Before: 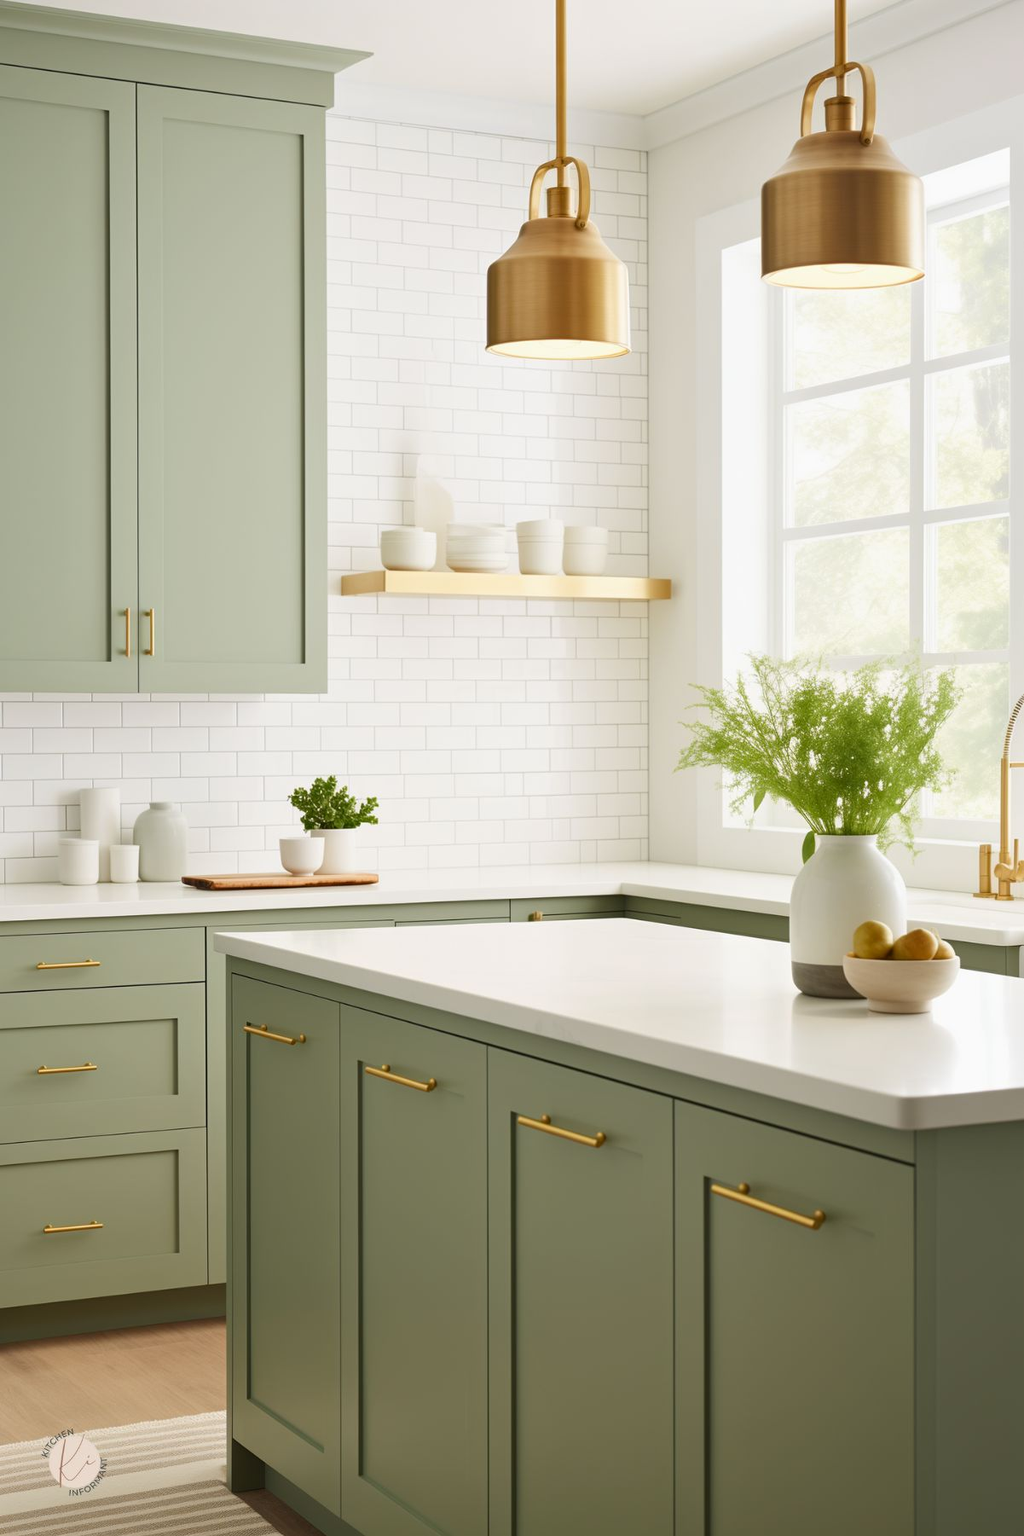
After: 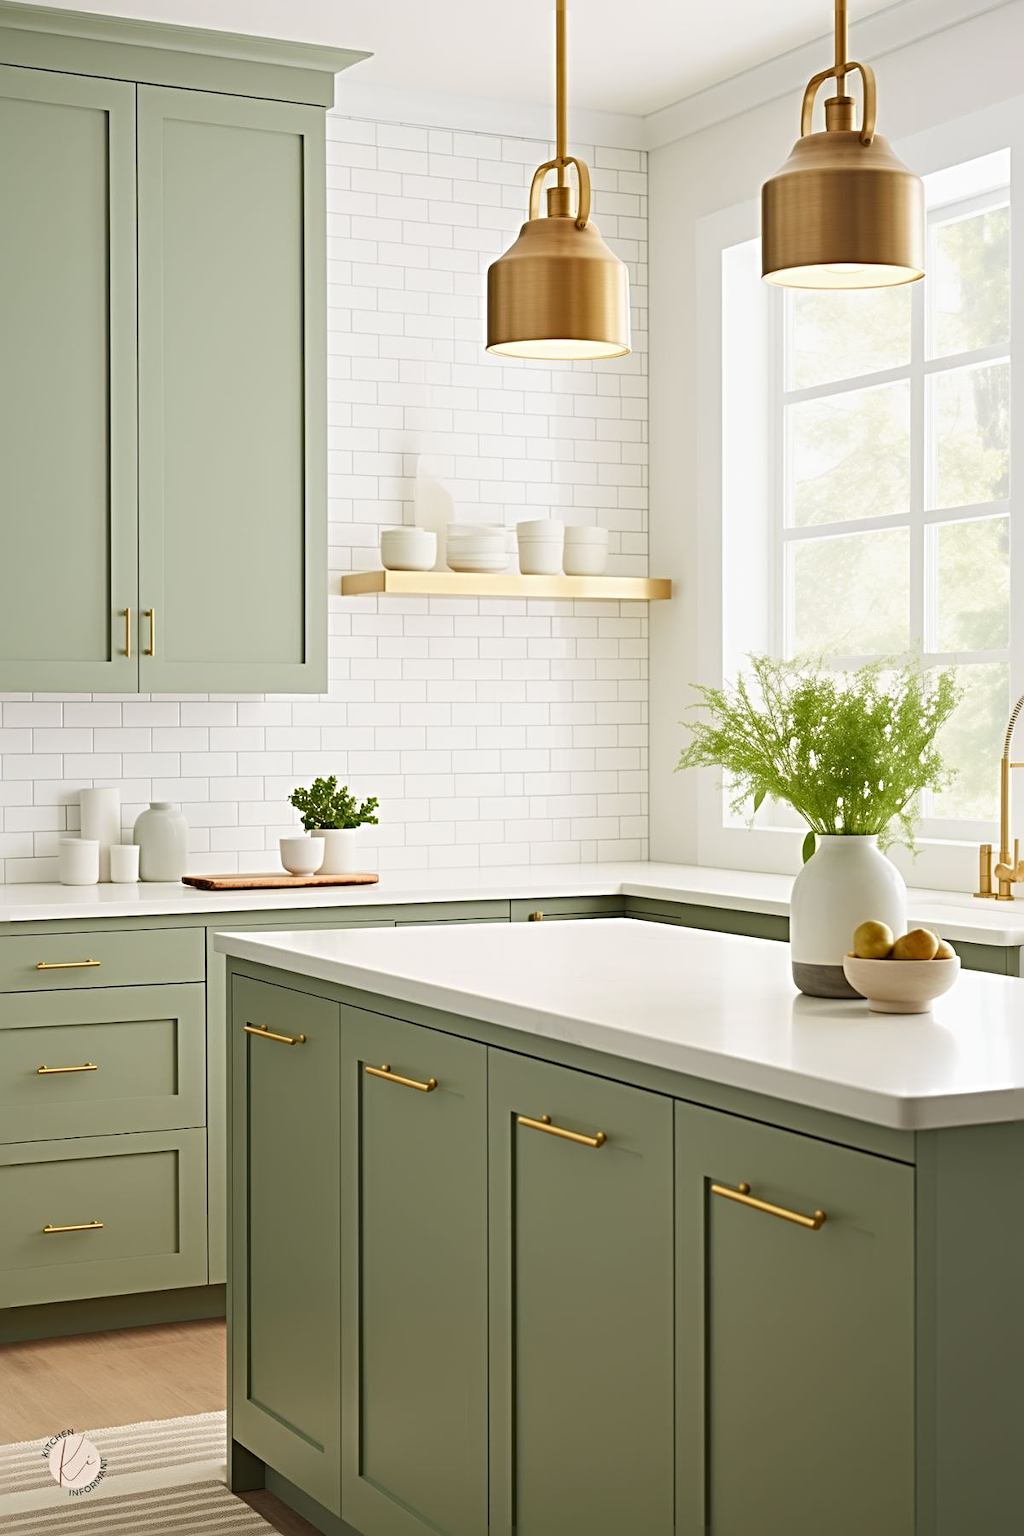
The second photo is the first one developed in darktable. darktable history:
sharpen: radius 4.856
